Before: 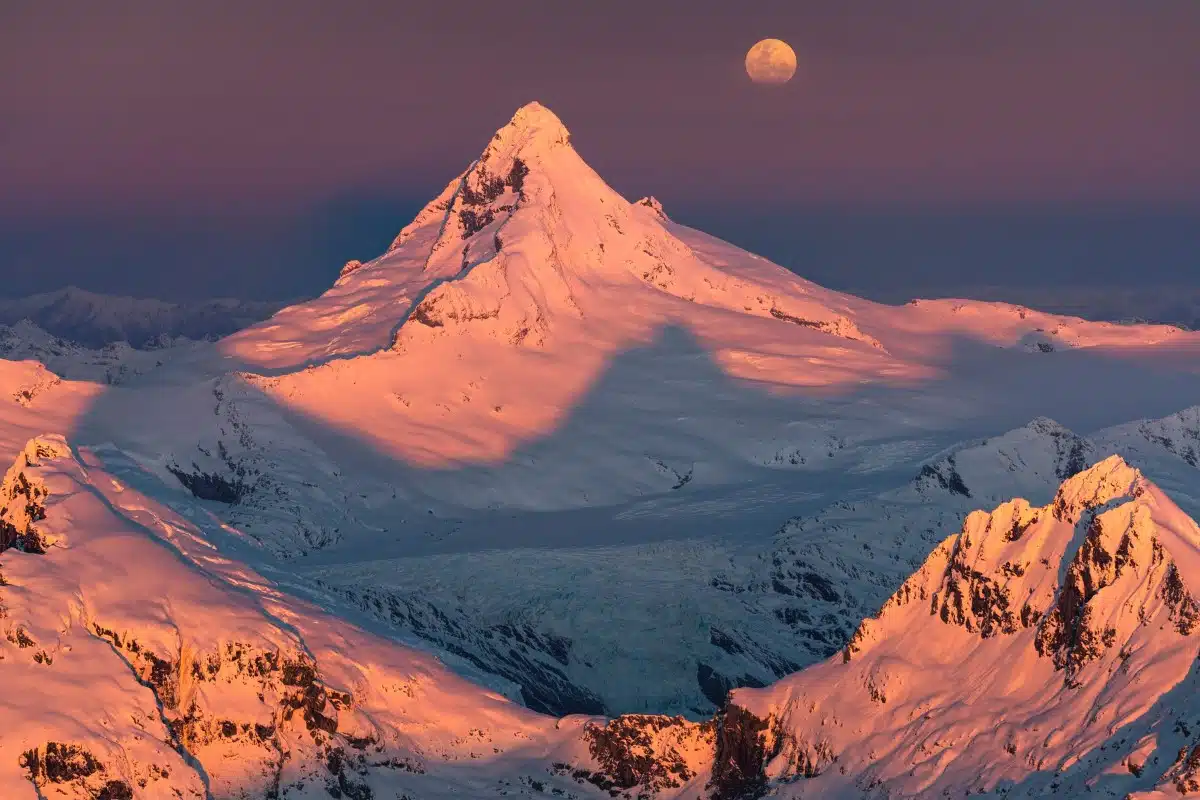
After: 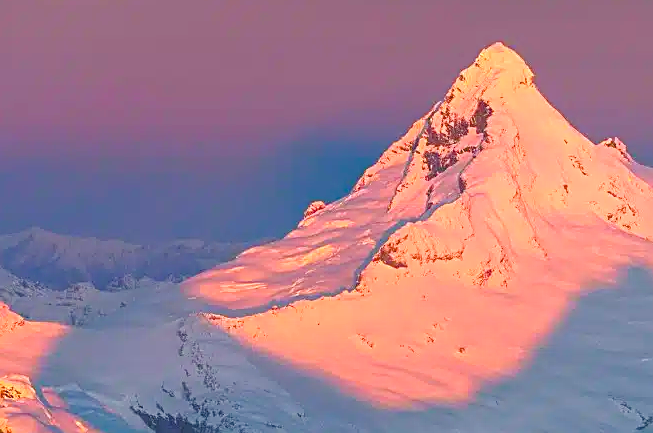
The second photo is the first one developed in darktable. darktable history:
crop and rotate: left 3.042%, top 7.547%, right 42.508%, bottom 38.223%
sharpen: on, module defaults
contrast brightness saturation: contrast -0.277
exposure: exposure 1.134 EV, compensate exposure bias true, compensate highlight preservation false
color balance rgb: perceptual saturation grading › global saturation 20%, perceptual saturation grading › highlights -25.141%, perceptual saturation grading › shadows 25.155%, global vibrance 10.902%
